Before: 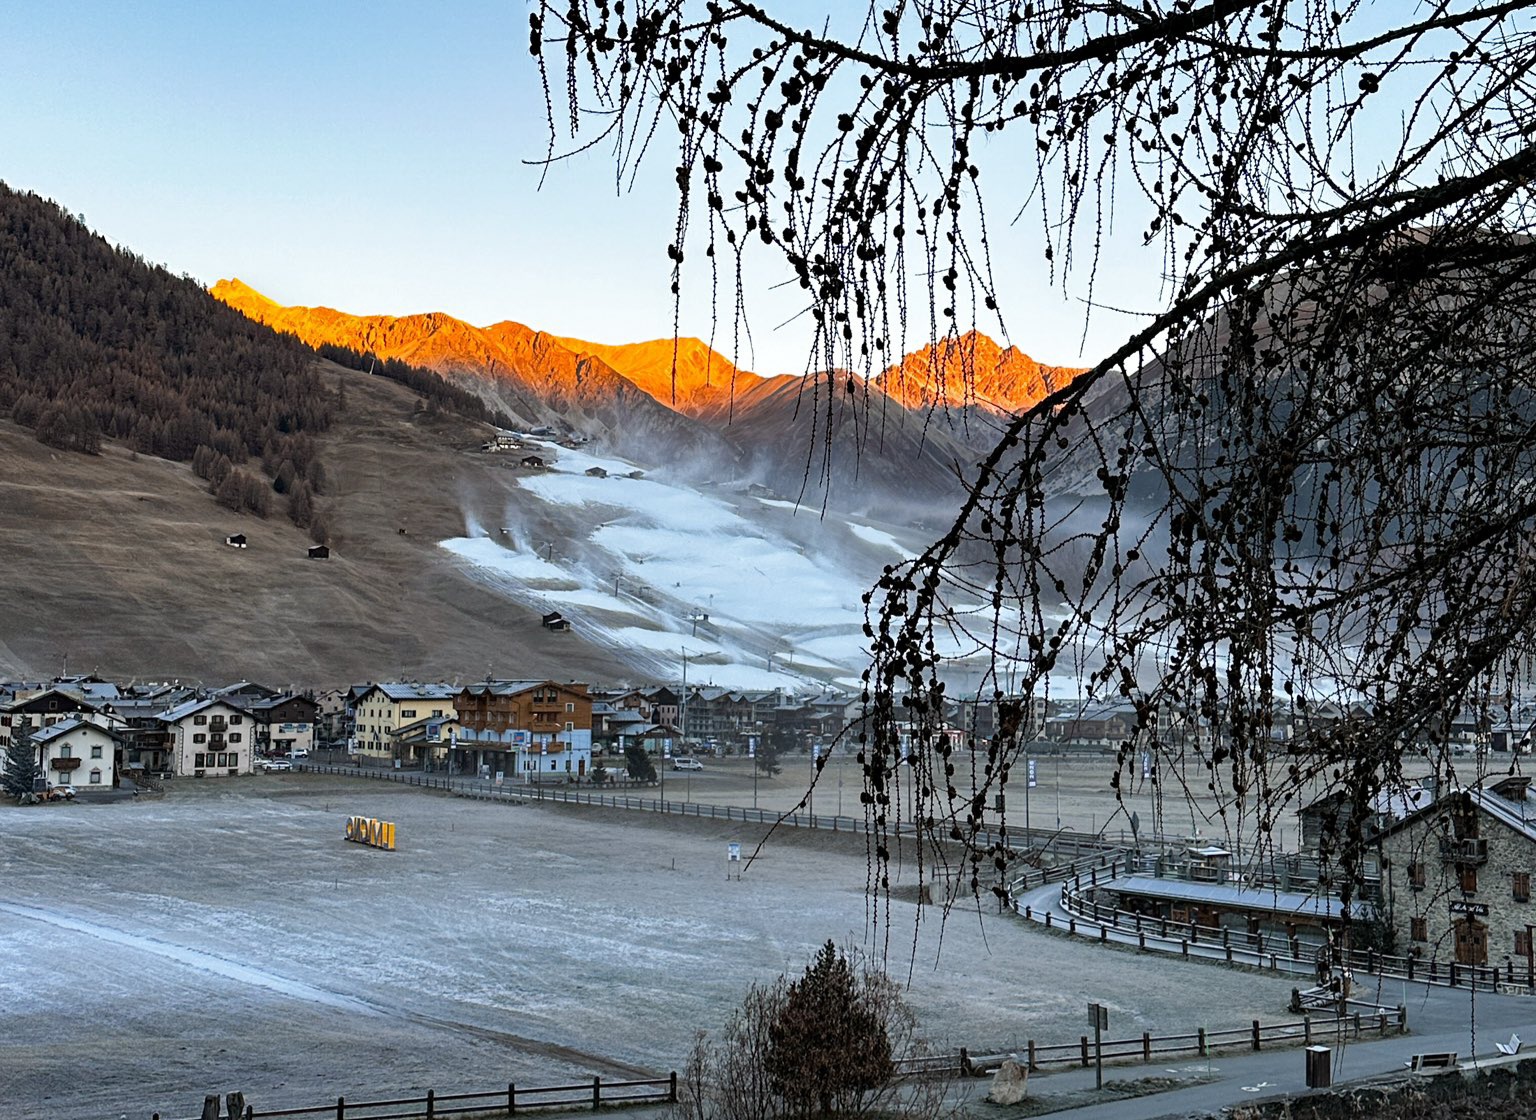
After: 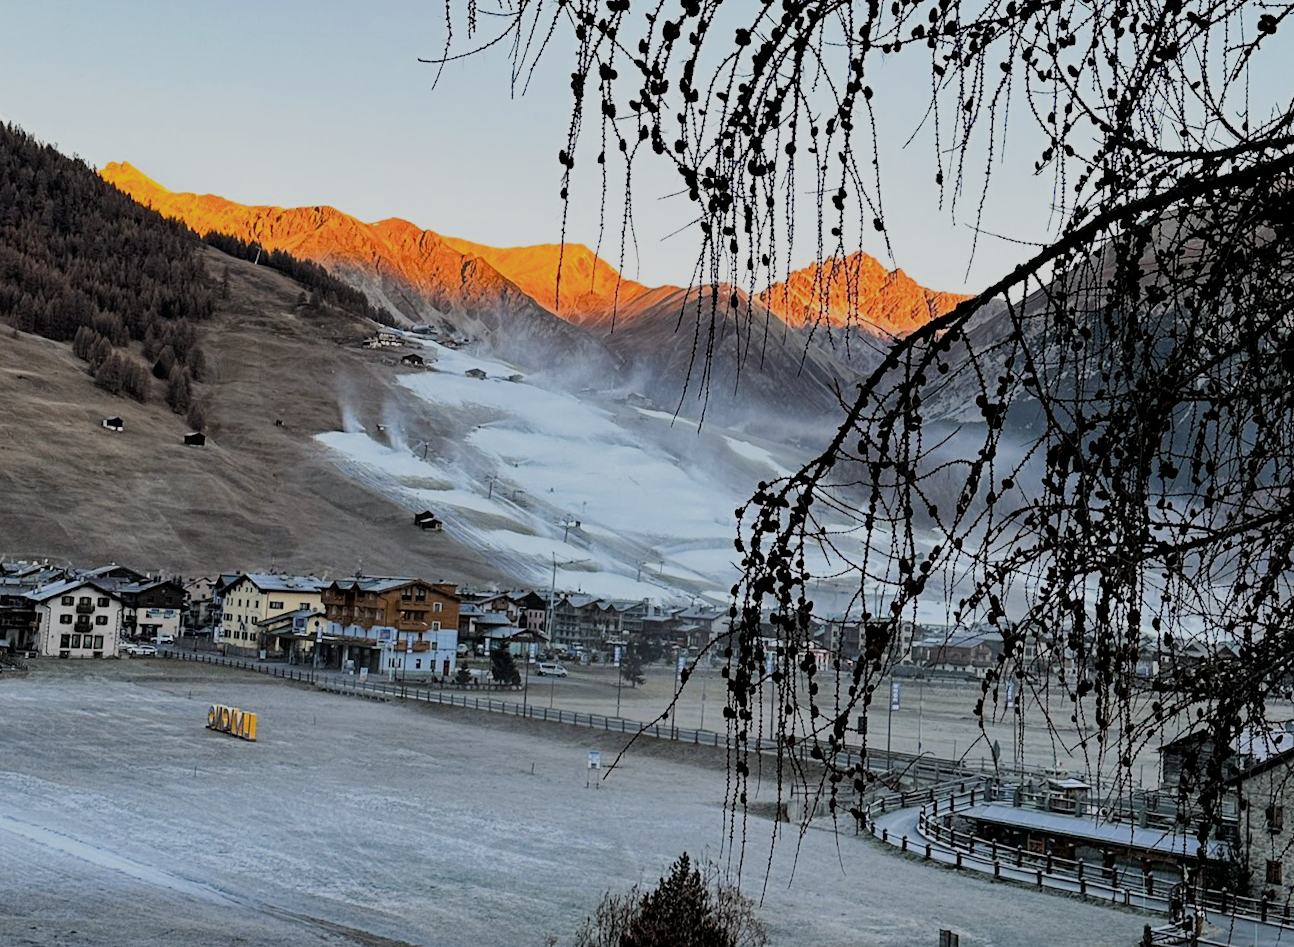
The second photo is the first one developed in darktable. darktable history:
filmic rgb: black relative exposure -7.09 EV, white relative exposure 5.38 EV, threshold 5.97 EV, hardness 3.02, enable highlight reconstruction true
exposure: exposure 0.02 EV, compensate highlight preservation false
crop and rotate: angle -2.93°, left 5.305%, top 5.197%, right 4.617%, bottom 4.367%
